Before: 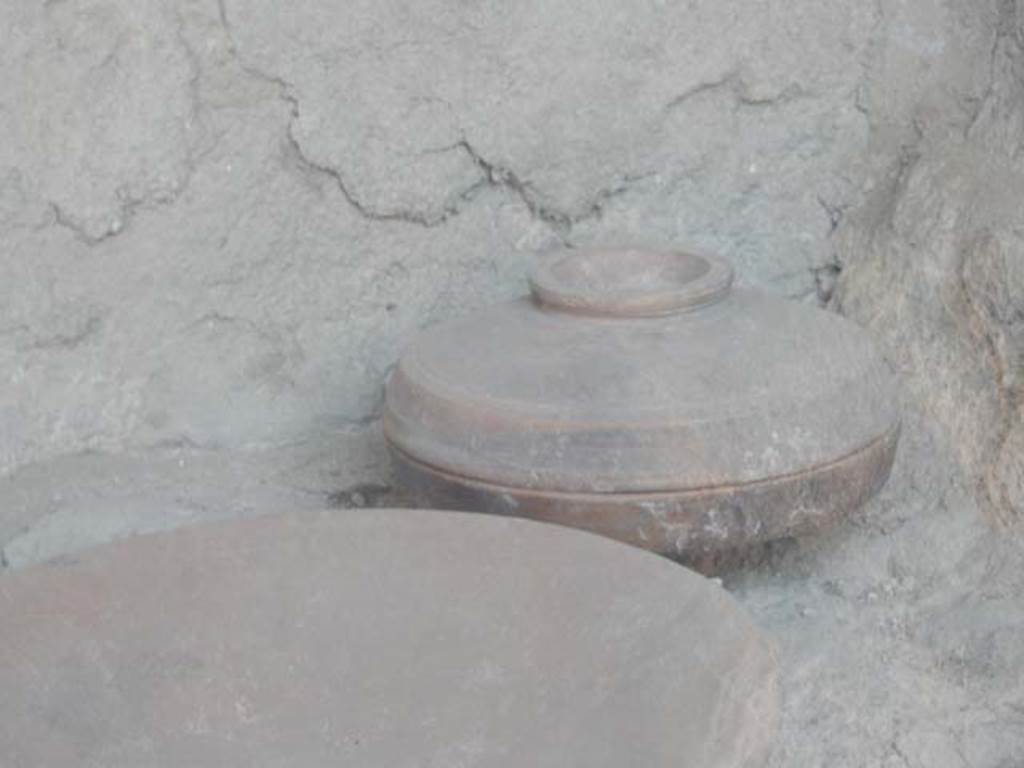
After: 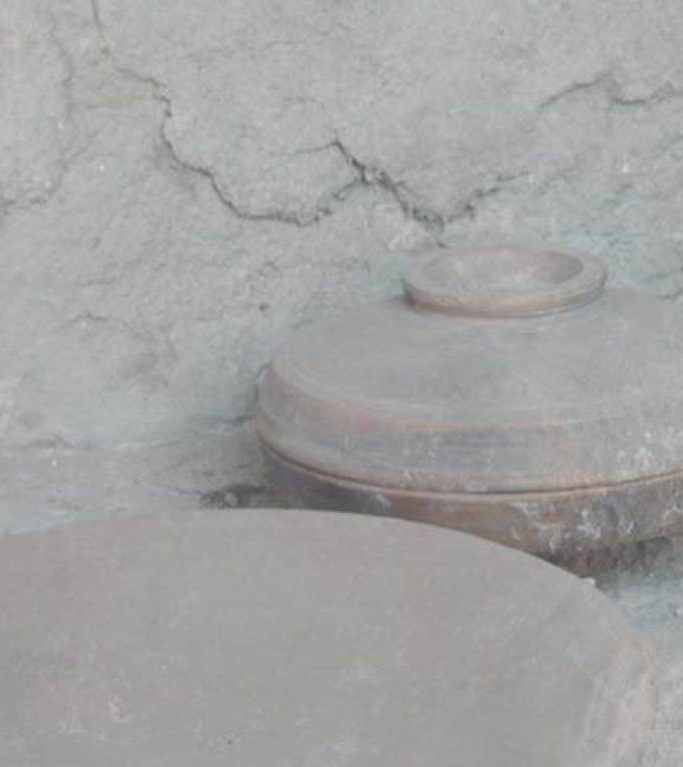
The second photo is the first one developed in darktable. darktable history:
crop and rotate: left 12.439%, right 20.852%
